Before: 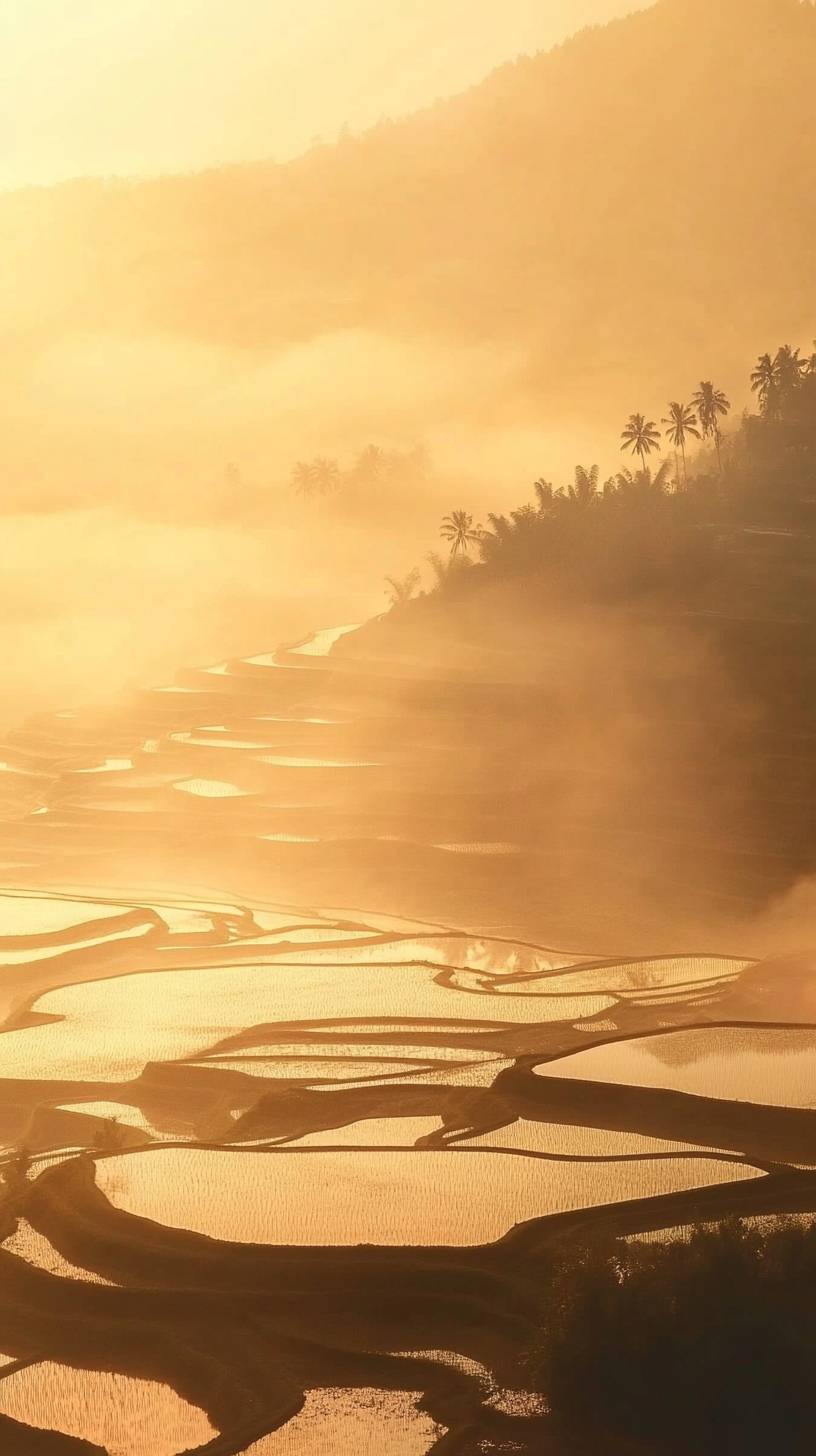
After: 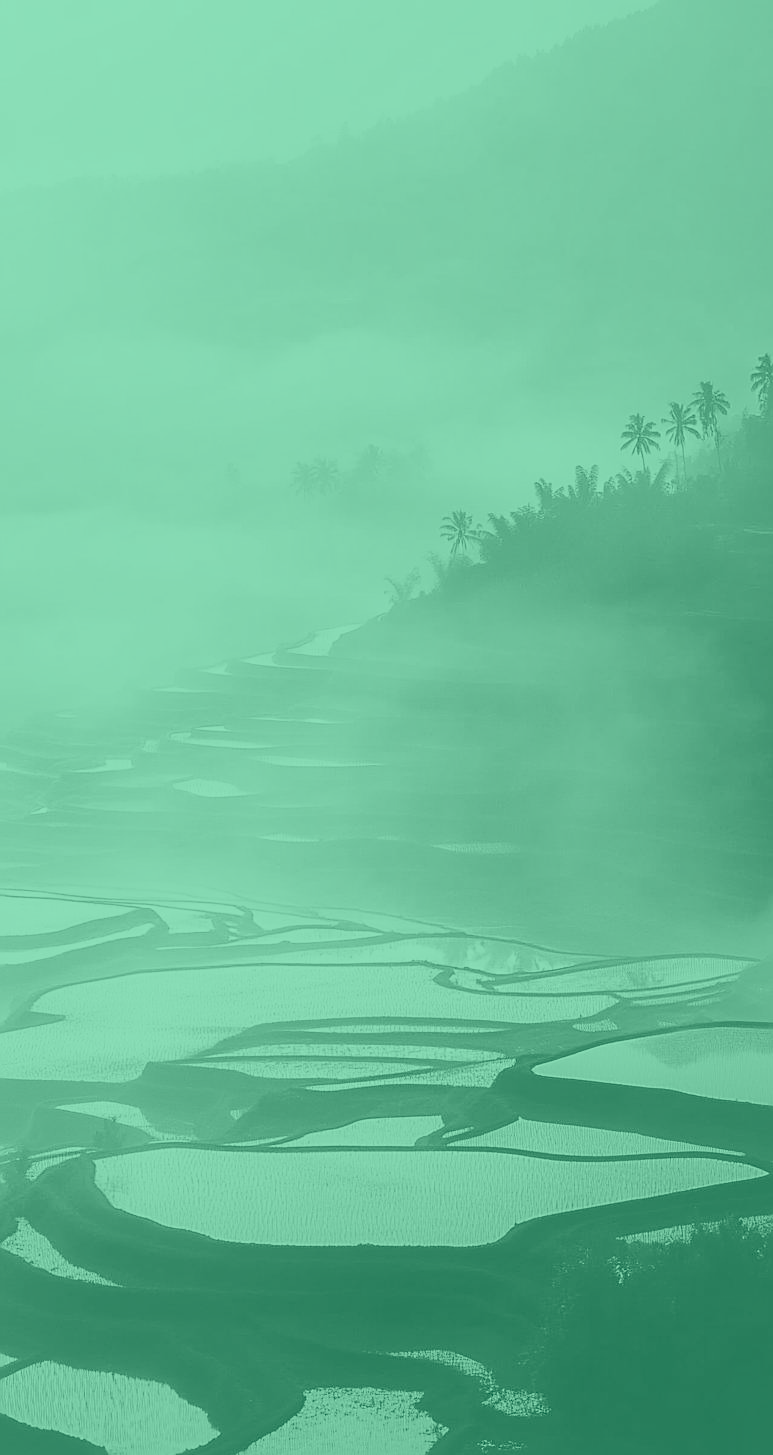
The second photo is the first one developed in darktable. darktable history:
sharpen: on, module defaults
shadows and highlights: on, module defaults
color zones: curves: ch1 [(0, 0.006) (0.094, 0.285) (0.171, 0.001) (0.429, 0.001) (0.571, 0.003) (0.714, 0.004) (0.857, 0.004) (1, 0.006)]
rgb curve: curves: ch0 [(0, 0) (0.093, 0.159) (0.241, 0.265) (0.414, 0.42) (1, 1)], compensate middle gray true, preserve colors basic power
colorize: hue 147.6°, saturation 65%, lightness 21.64%
crop and rotate: right 5.167%
tone curve: curves: ch0 [(0, 0.003) (0.044, 0.032) (0.12, 0.089) (0.197, 0.168) (0.281, 0.273) (0.468, 0.548) (0.588, 0.71) (0.701, 0.815) (0.86, 0.922) (1, 0.982)]; ch1 [(0, 0) (0.247, 0.215) (0.433, 0.382) (0.466, 0.426) (0.493, 0.481) (0.501, 0.5) (0.517, 0.524) (0.557, 0.582) (0.598, 0.651) (0.671, 0.735) (0.796, 0.85) (1, 1)]; ch2 [(0, 0) (0.249, 0.216) (0.357, 0.317) (0.448, 0.432) (0.478, 0.492) (0.498, 0.499) (0.517, 0.53) (0.537, 0.57) (0.569, 0.623) (0.61, 0.663) (0.706, 0.75) (0.808, 0.809) (0.991, 0.968)], color space Lab, independent channels, preserve colors none
